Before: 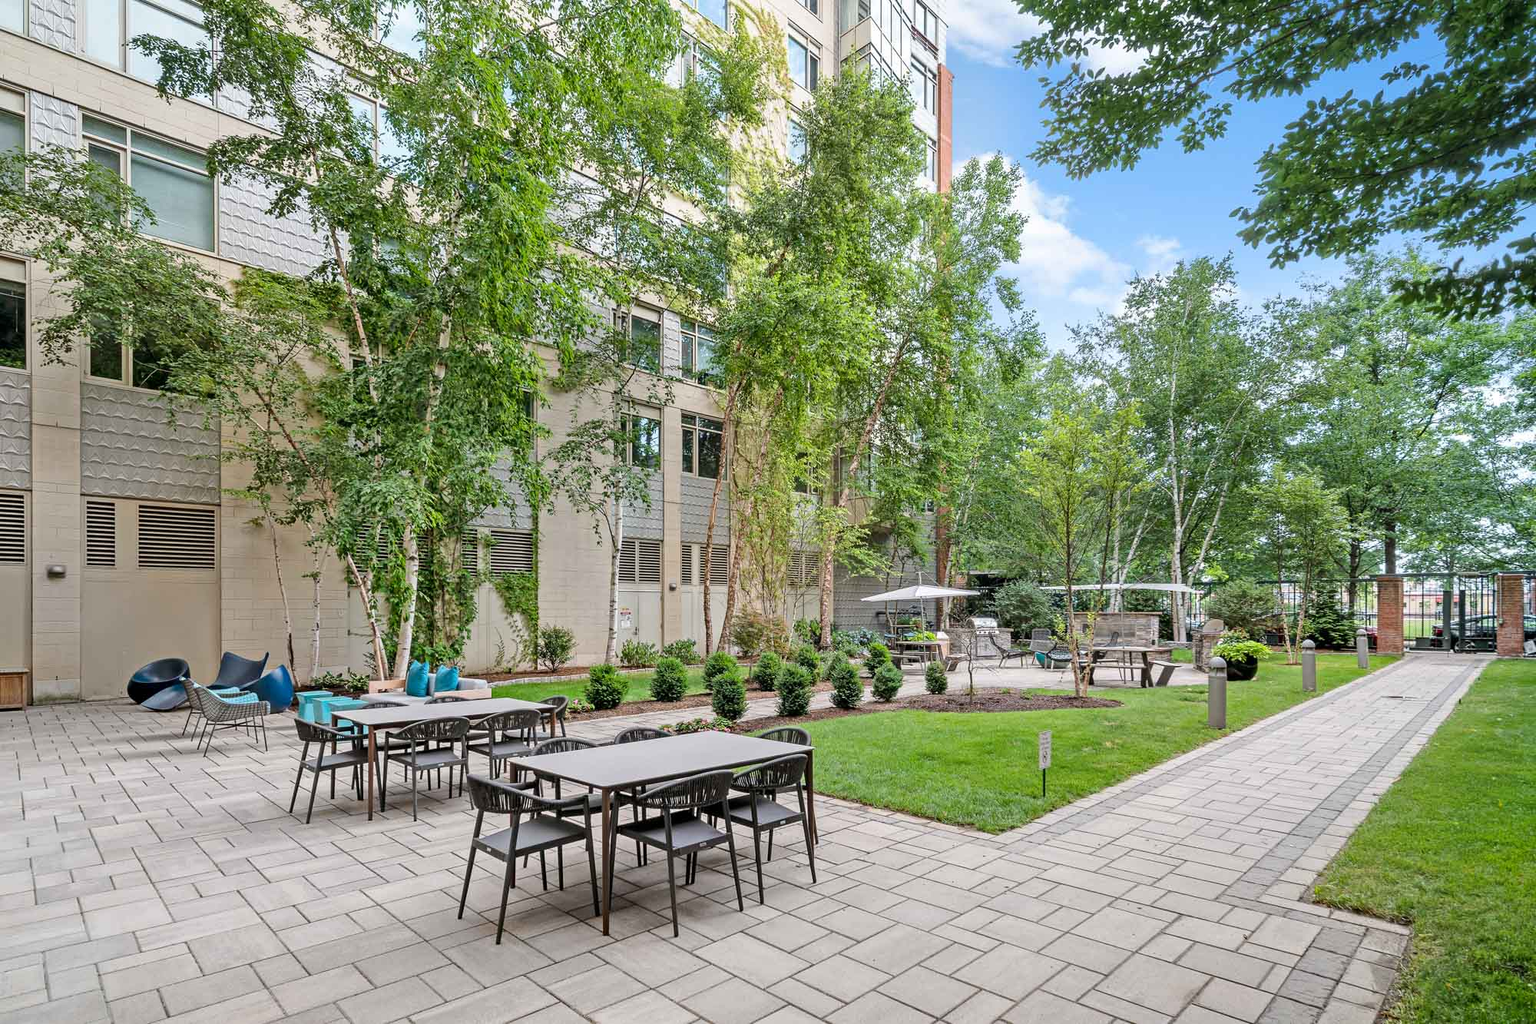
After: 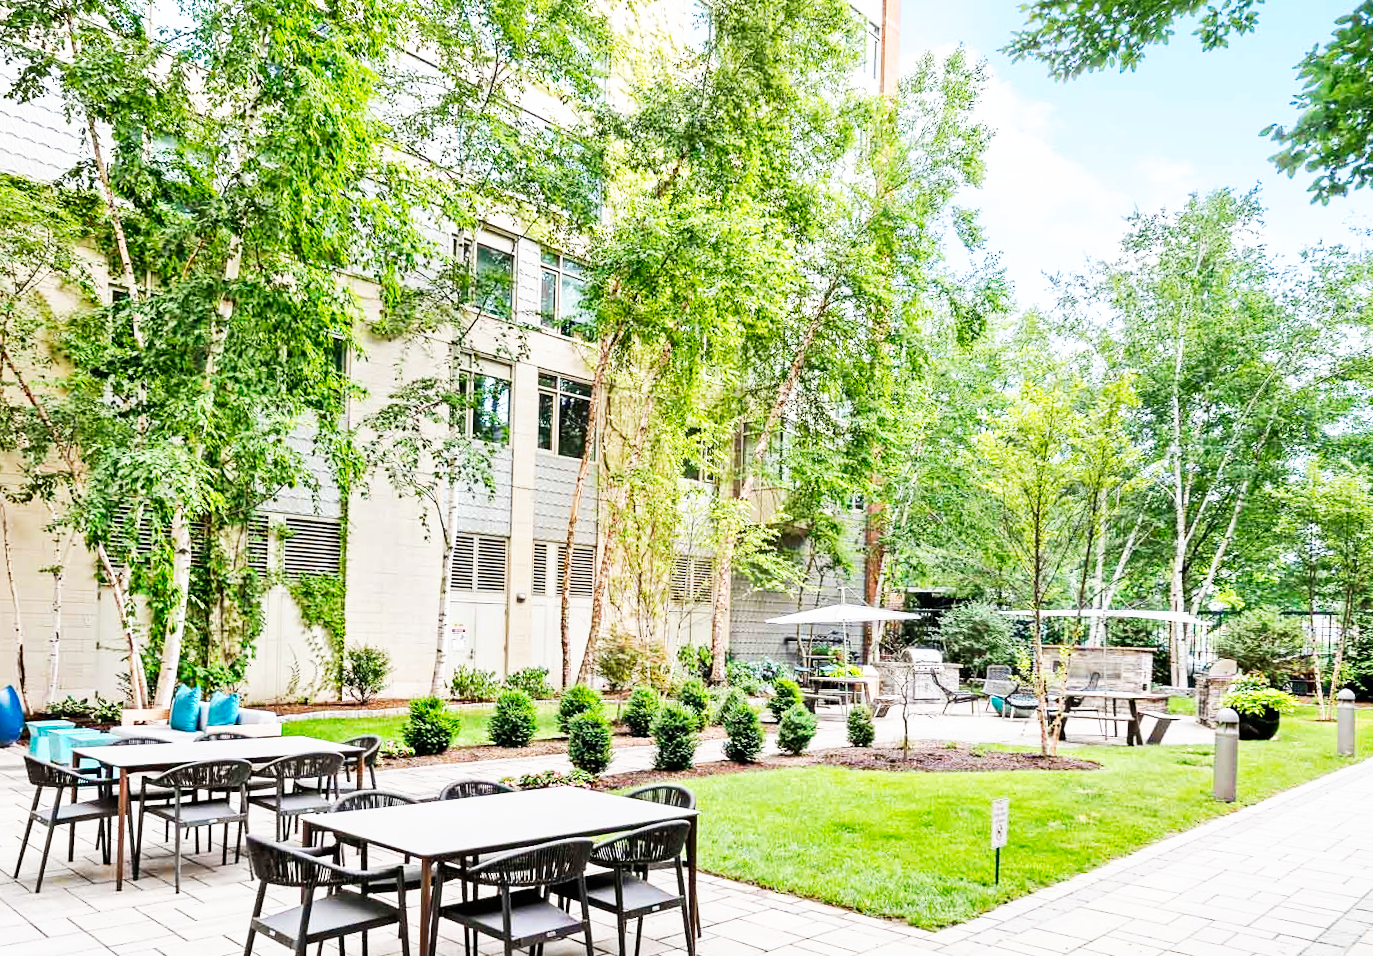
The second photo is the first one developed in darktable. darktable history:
base curve: curves: ch0 [(0, 0) (0.007, 0.004) (0.027, 0.03) (0.046, 0.07) (0.207, 0.54) (0.442, 0.872) (0.673, 0.972) (1, 1)], preserve colors none
crop and rotate: left 17.046%, top 10.659%, right 12.989%, bottom 14.553%
rotate and perspective: rotation 1.57°, crop left 0.018, crop right 0.982, crop top 0.039, crop bottom 0.961
